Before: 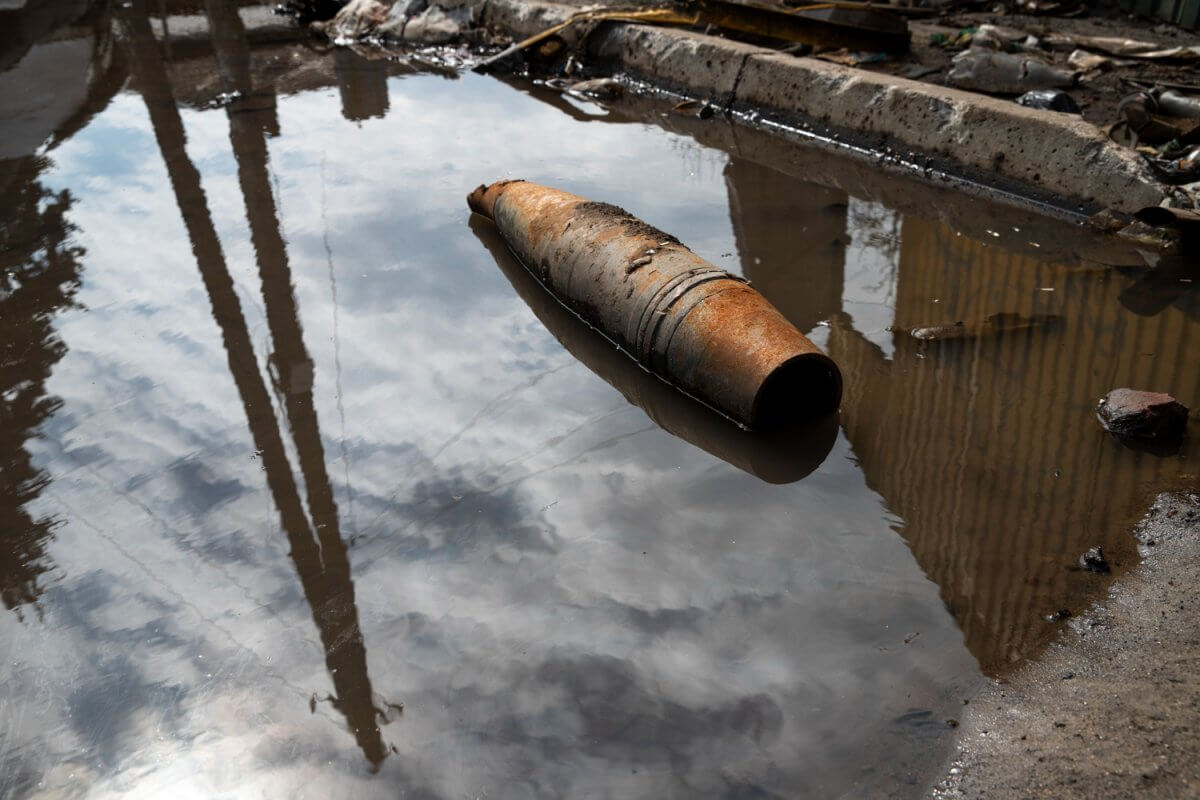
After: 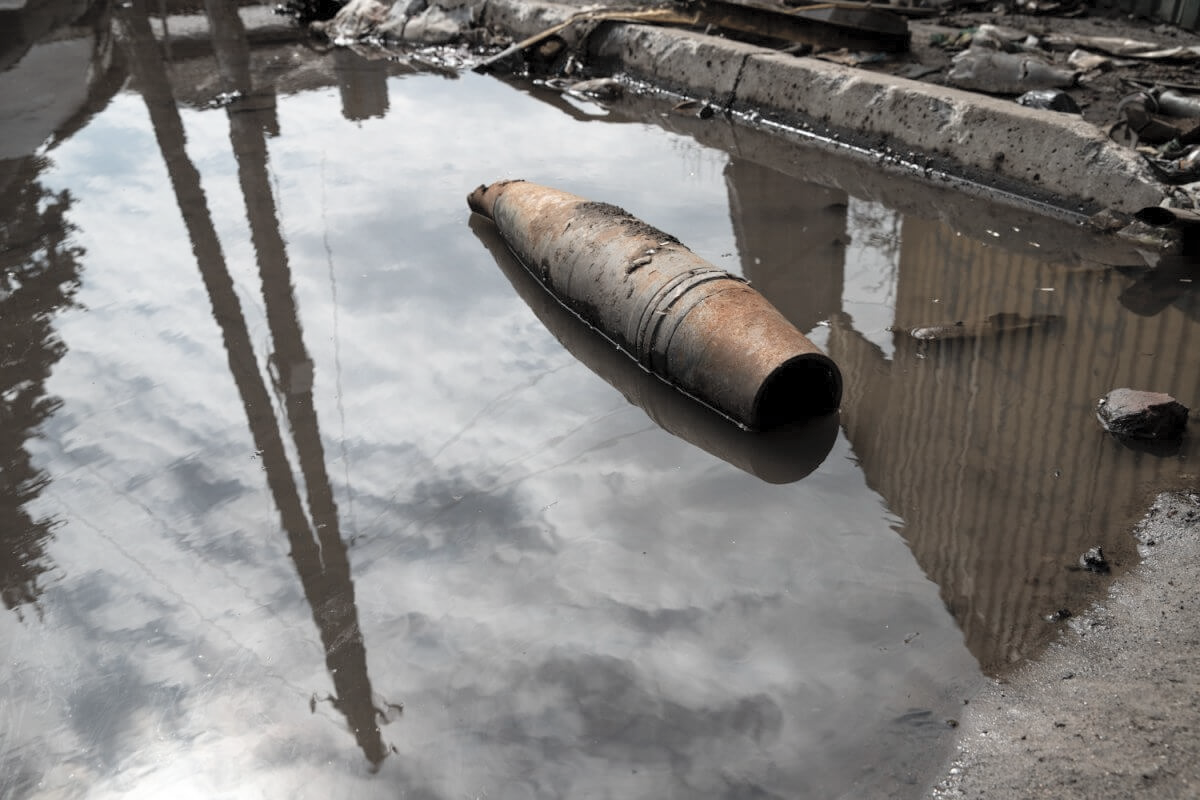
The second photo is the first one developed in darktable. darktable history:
contrast brightness saturation: brightness 0.186, saturation -0.487
